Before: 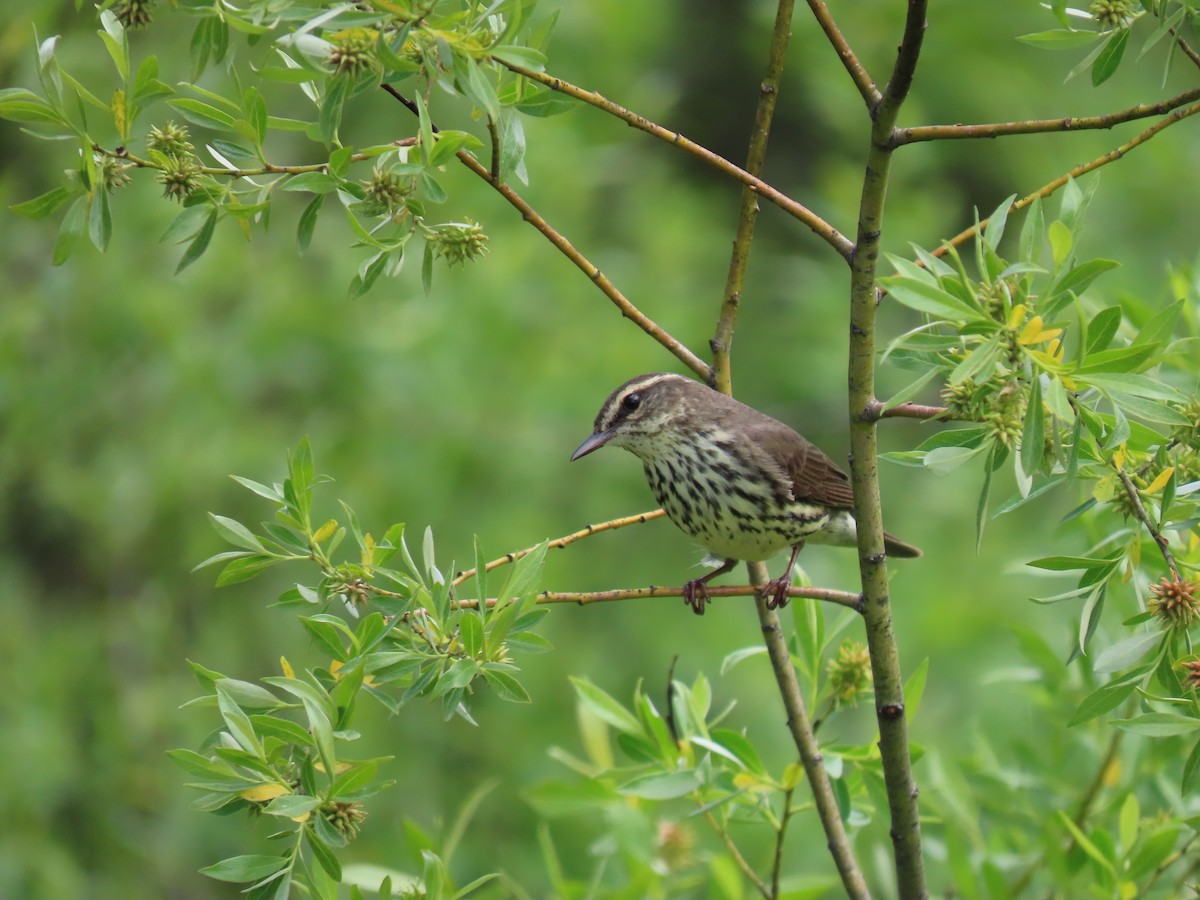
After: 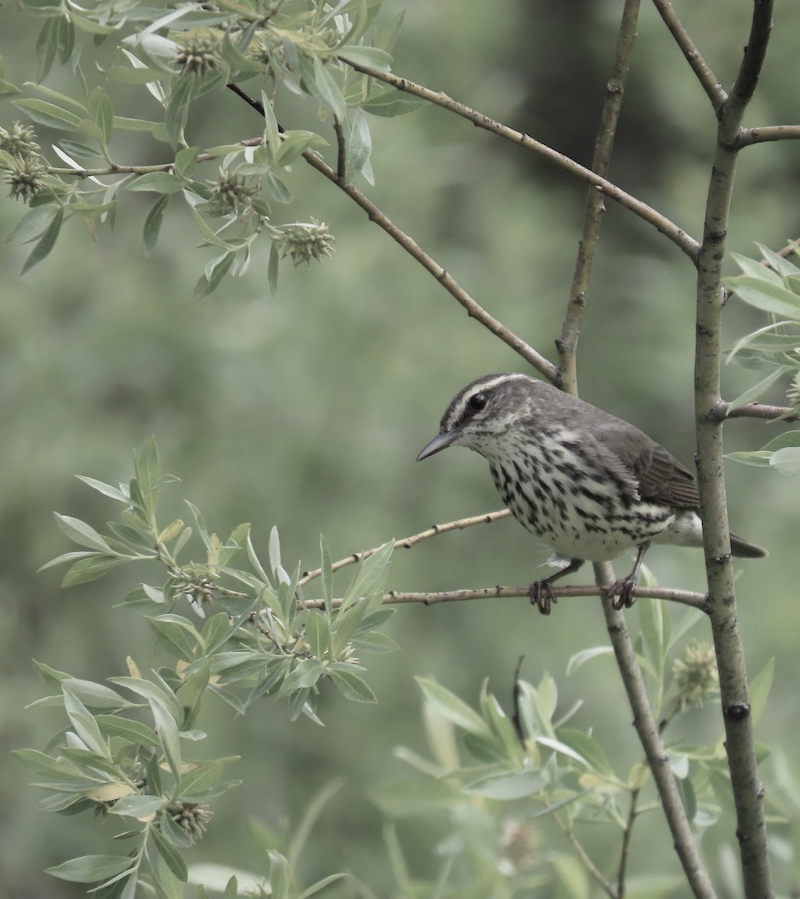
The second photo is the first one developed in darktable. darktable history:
crop and rotate: left 12.865%, right 20.454%
color zones: curves: ch1 [(0.238, 0.163) (0.476, 0.2) (0.733, 0.322) (0.848, 0.134)]
